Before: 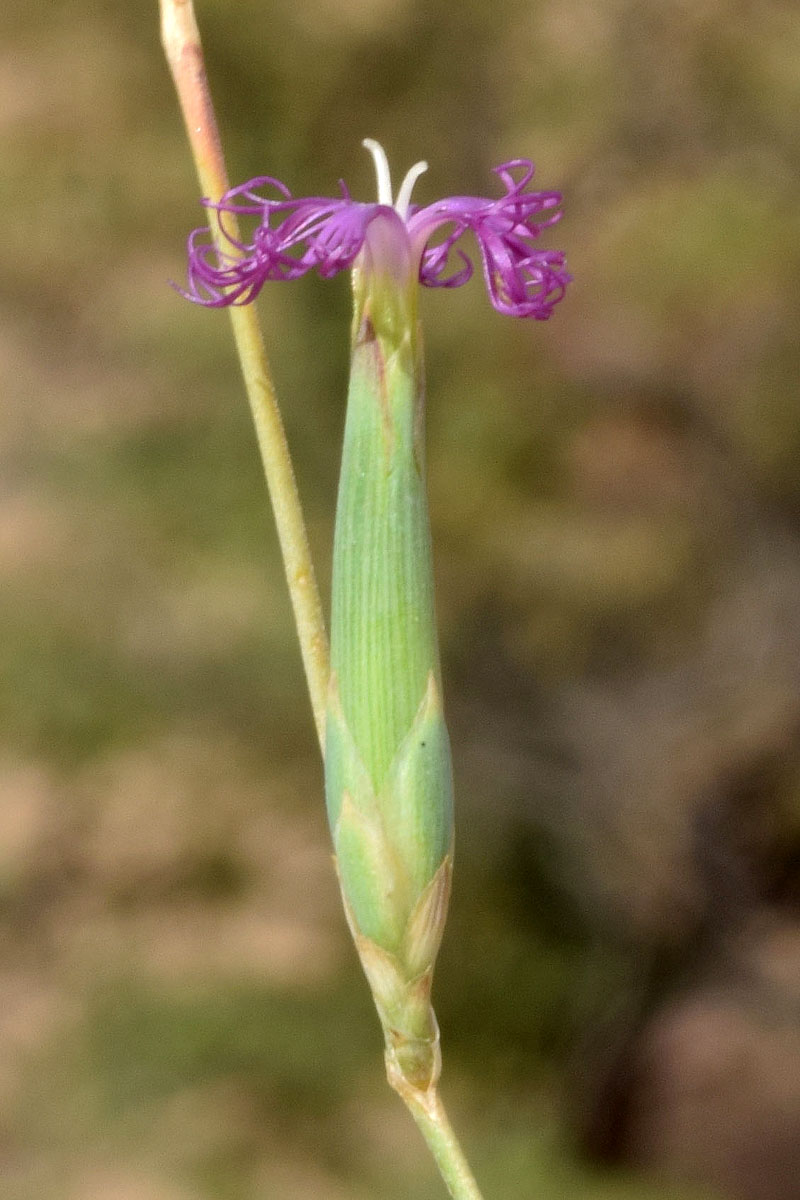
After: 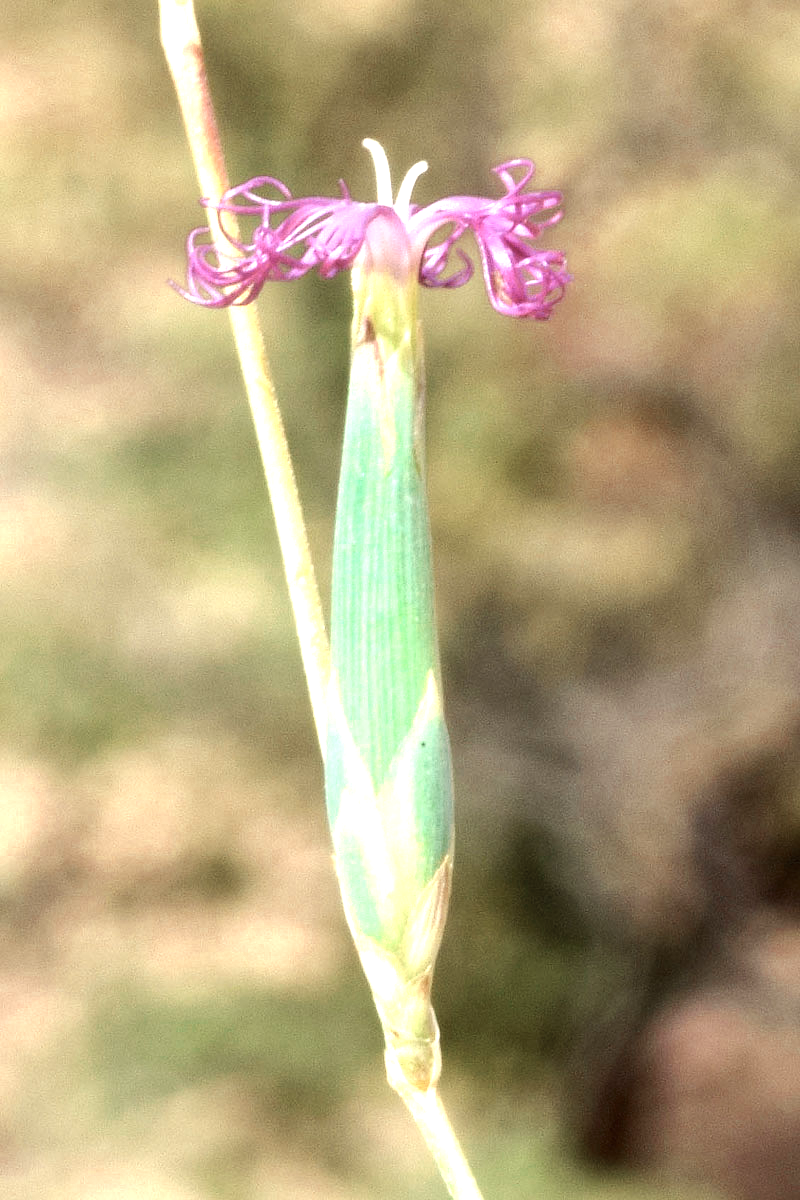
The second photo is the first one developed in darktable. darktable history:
exposure: black level correction 0, exposure 1.2 EV, compensate exposure bias true, compensate highlight preservation false
color zones: curves: ch0 [(0, 0.5) (0.125, 0.4) (0.25, 0.5) (0.375, 0.4) (0.5, 0.4) (0.625, 0.35) (0.75, 0.35) (0.875, 0.5)]; ch1 [(0, 0.35) (0.125, 0.45) (0.25, 0.35) (0.375, 0.35) (0.5, 0.35) (0.625, 0.35) (0.75, 0.45) (0.875, 0.35)]; ch2 [(0, 0.6) (0.125, 0.5) (0.25, 0.5) (0.375, 0.6) (0.5, 0.6) (0.625, 0.5) (0.75, 0.5) (0.875, 0.5)]
tone equalizer: -8 EV -0.392 EV, -7 EV -0.371 EV, -6 EV -0.299 EV, -5 EV -0.209 EV, -3 EV 0.202 EV, -2 EV 0.31 EV, -1 EV 0.382 EV, +0 EV 0.408 EV, edges refinement/feathering 500, mask exposure compensation -1.57 EV, preserve details no
